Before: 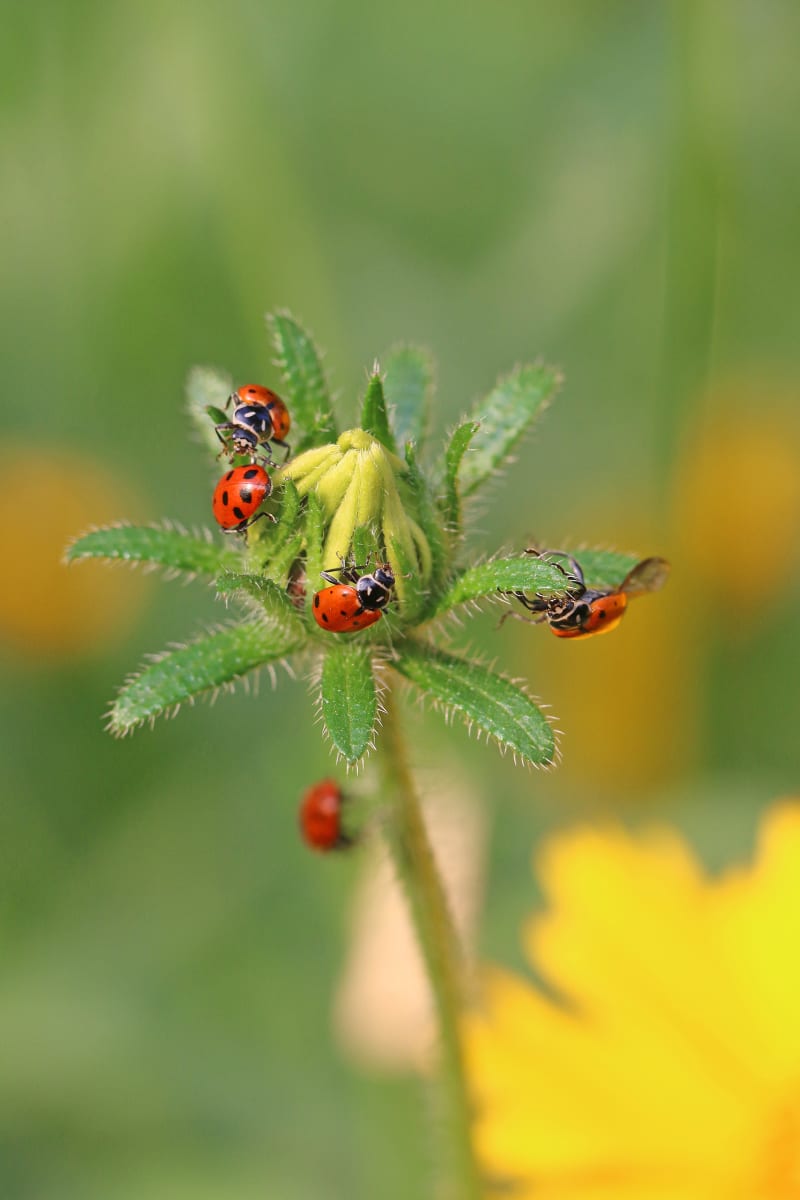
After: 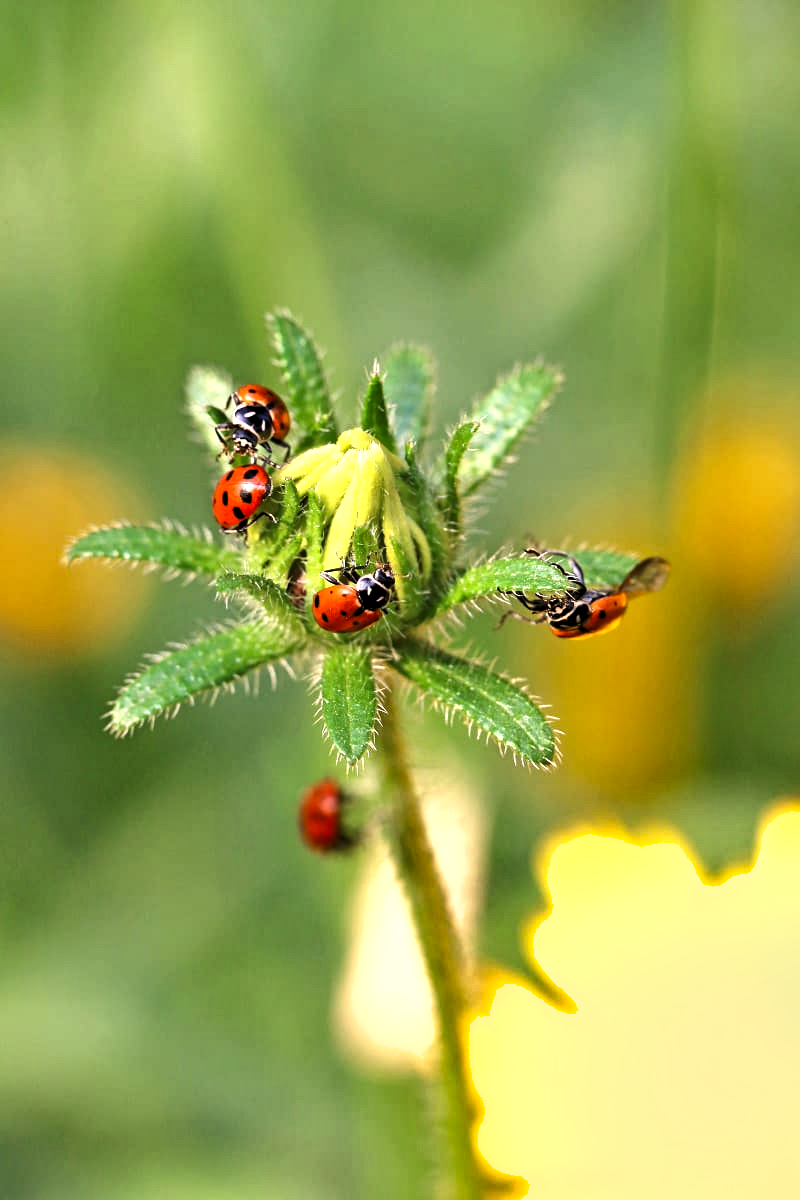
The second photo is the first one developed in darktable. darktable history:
tone equalizer: -8 EV -0.75 EV, -7 EV -0.7 EV, -6 EV -0.6 EV, -5 EV -0.4 EV, -3 EV 0.4 EV, -2 EV 0.6 EV, -1 EV 0.7 EV, +0 EV 0.75 EV, edges refinement/feathering 500, mask exposure compensation -1.57 EV, preserve details no
shadows and highlights: shadows 32.83, highlights -47.7, soften with gaussian
levels: levels [0.052, 0.496, 0.908]
exposure: black level correction 0.007, exposure 0.093 EV, compensate highlight preservation false
